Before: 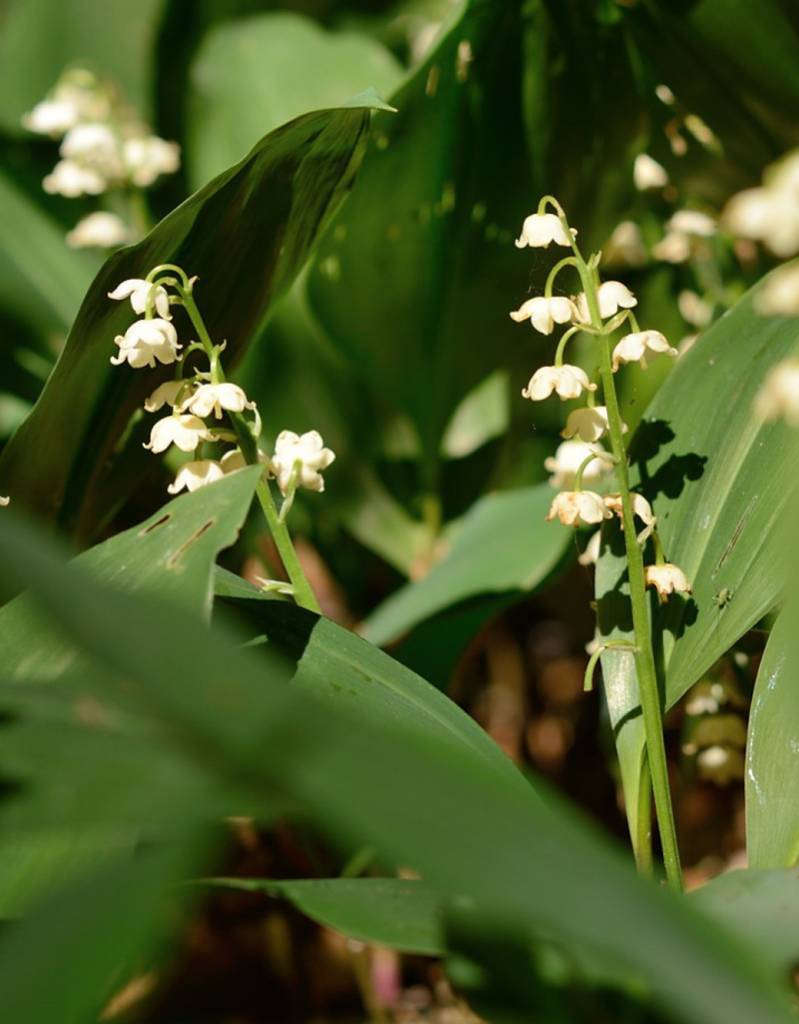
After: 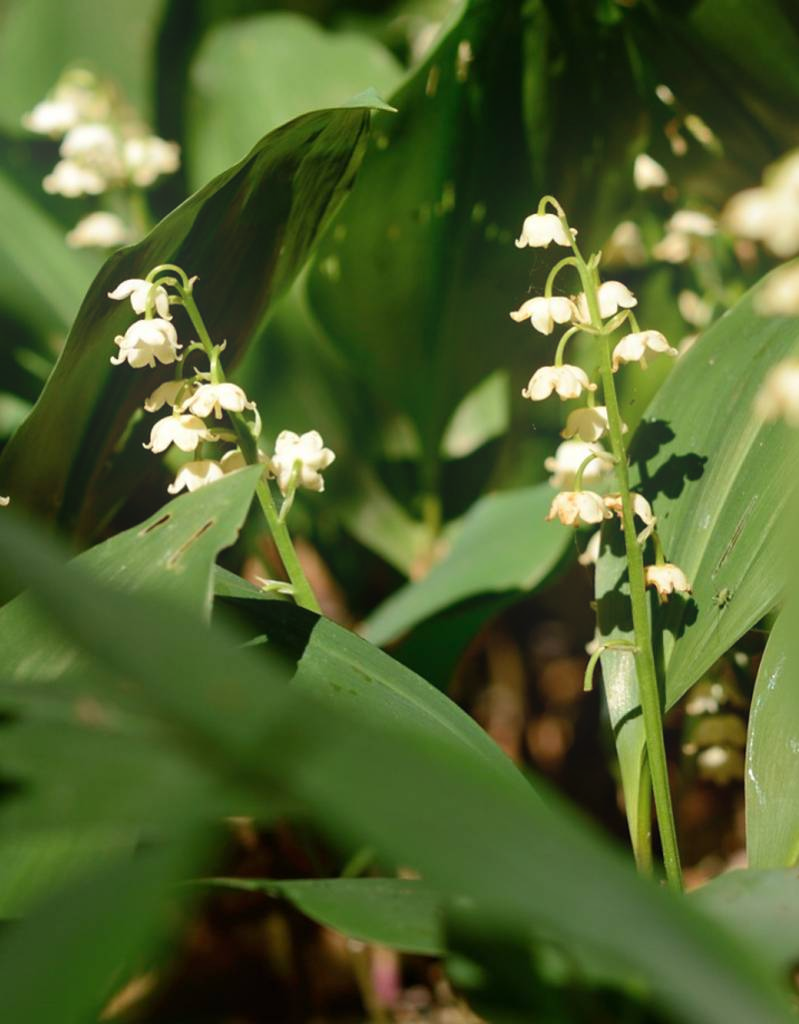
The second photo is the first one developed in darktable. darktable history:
bloom: on, module defaults
